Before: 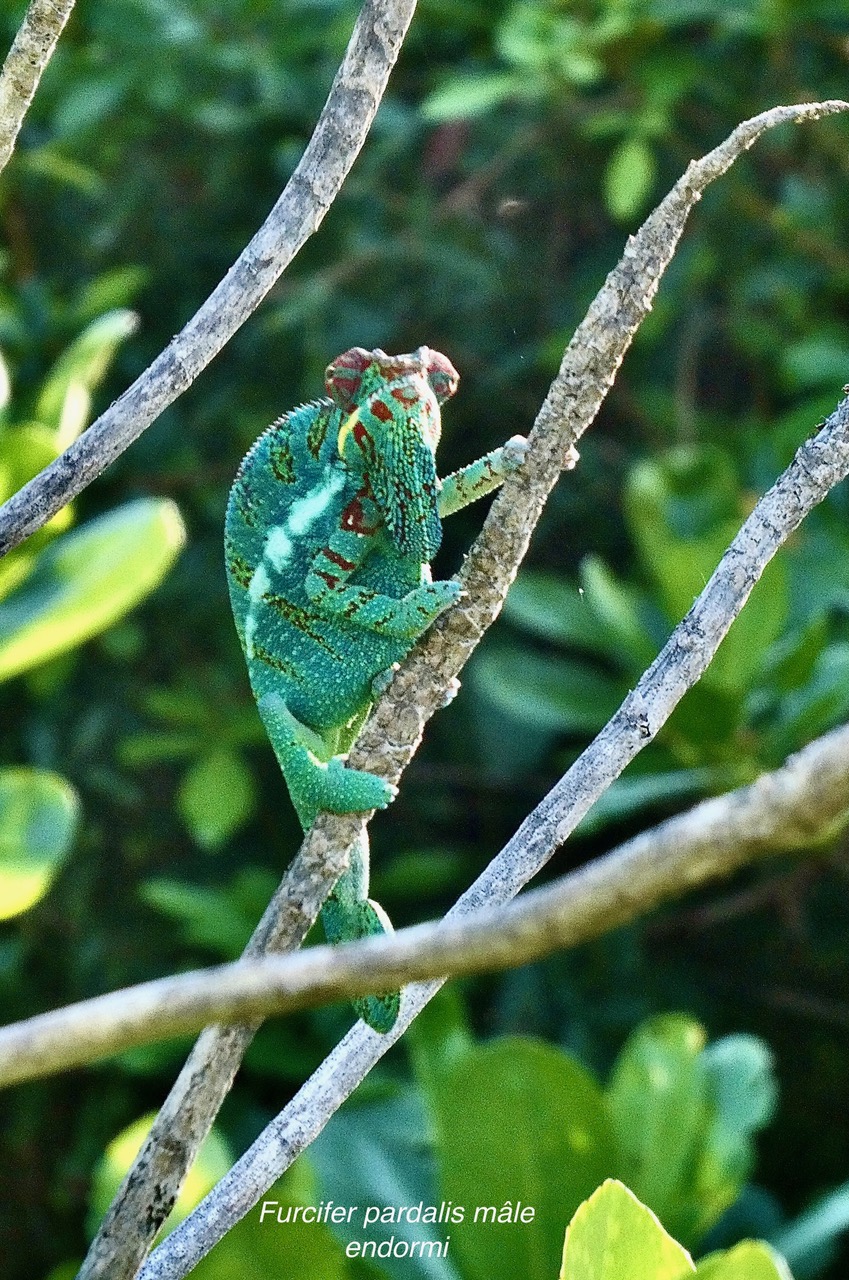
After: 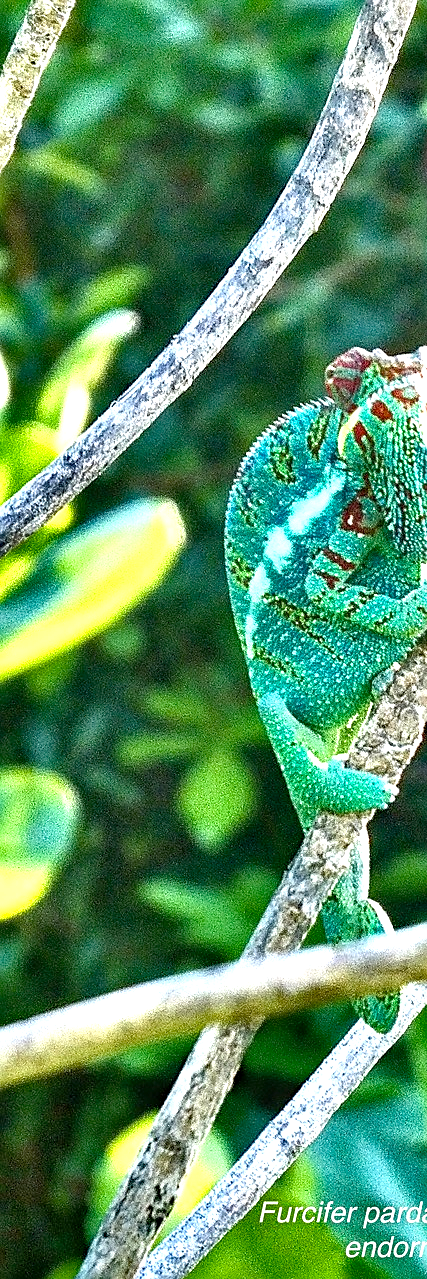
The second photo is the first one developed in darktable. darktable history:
crop and rotate: left 0.04%, right 49.643%
sharpen: on, module defaults
haze removal: strength 0.295, distance 0.252, compatibility mode true, adaptive false
local contrast: on, module defaults
exposure: exposure 1 EV, compensate highlight preservation false
shadows and highlights: soften with gaussian
